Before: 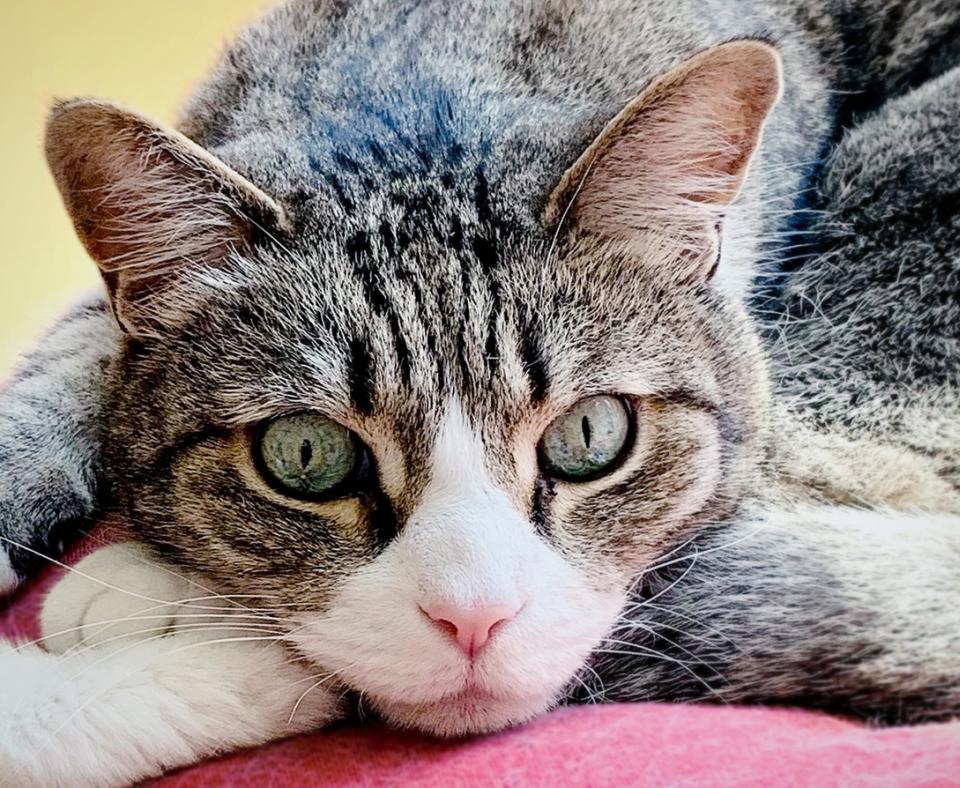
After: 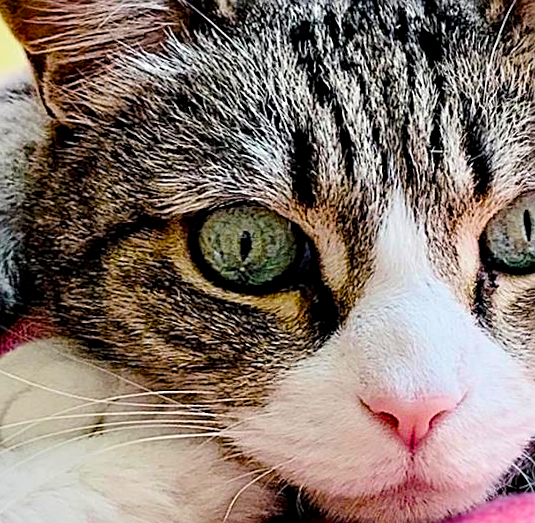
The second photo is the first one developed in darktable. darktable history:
crop: left 8.966%, top 23.852%, right 34.699%, bottom 4.703%
color balance rgb: linear chroma grading › global chroma 15%, perceptual saturation grading › global saturation 30%
rotate and perspective: rotation 0.679°, lens shift (horizontal) 0.136, crop left 0.009, crop right 0.991, crop top 0.078, crop bottom 0.95
sharpen: on, module defaults
contrast equalizer: octaves 7, y [[0.6 ×6], [0.55 ×6], [0 ×6], [0 ×6], [0 ×6]], mix 0.15
